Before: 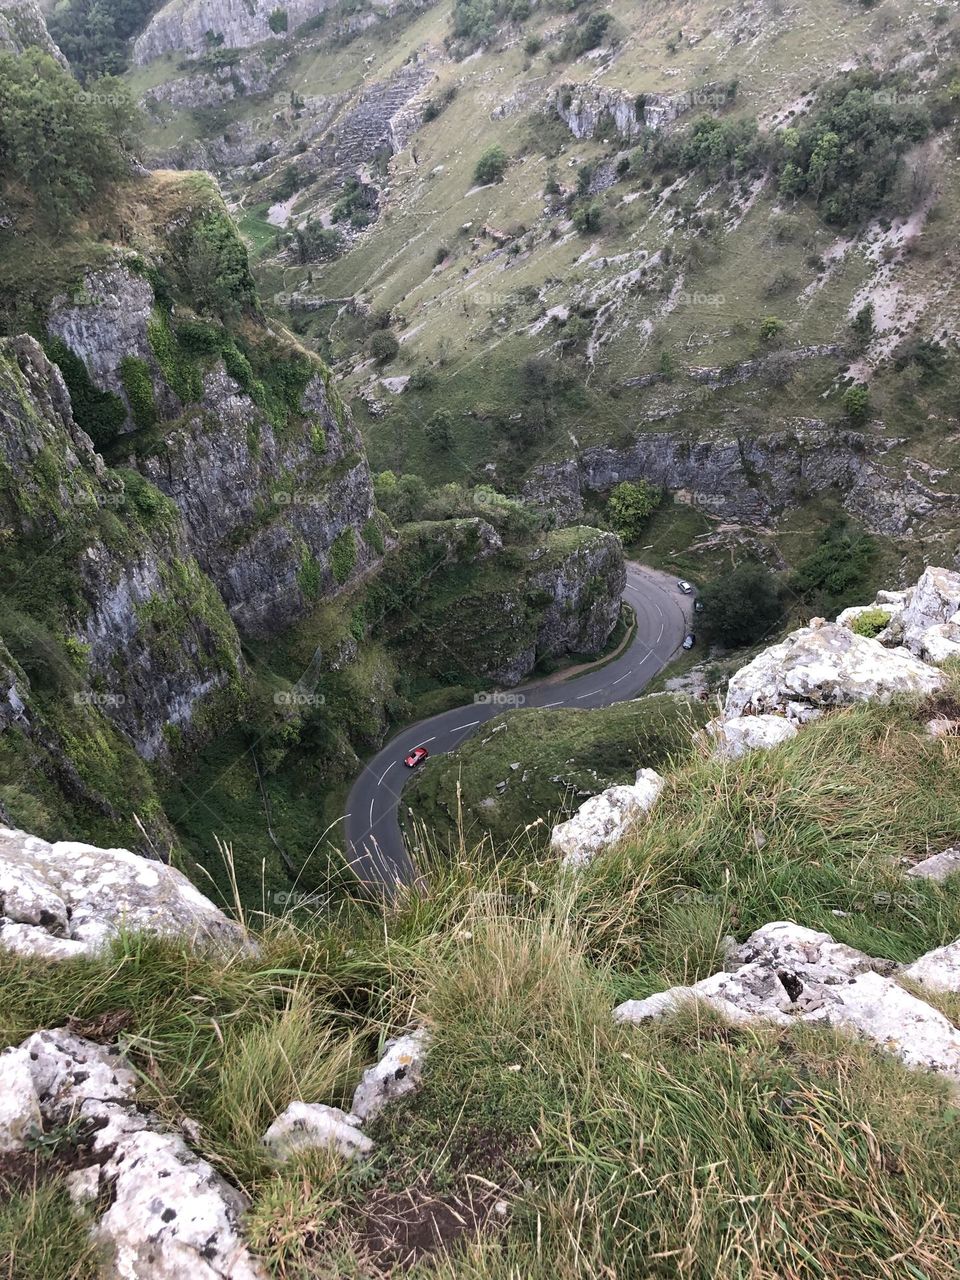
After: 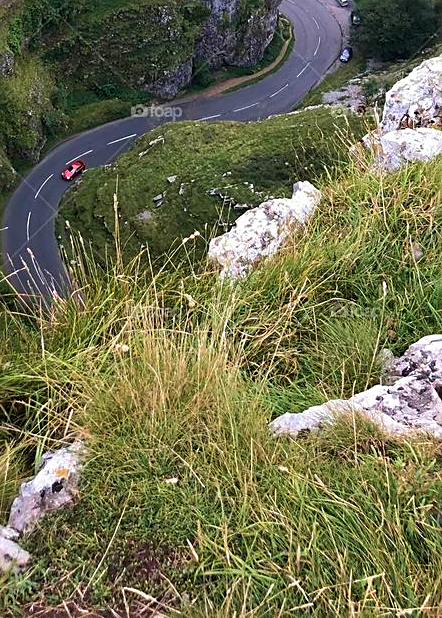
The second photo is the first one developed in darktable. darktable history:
velvia: strength 74.16%
sharpen: on, module defaults
crop: left 35.769%, top 45.876%, right 18.171%, bottom 5.833%
